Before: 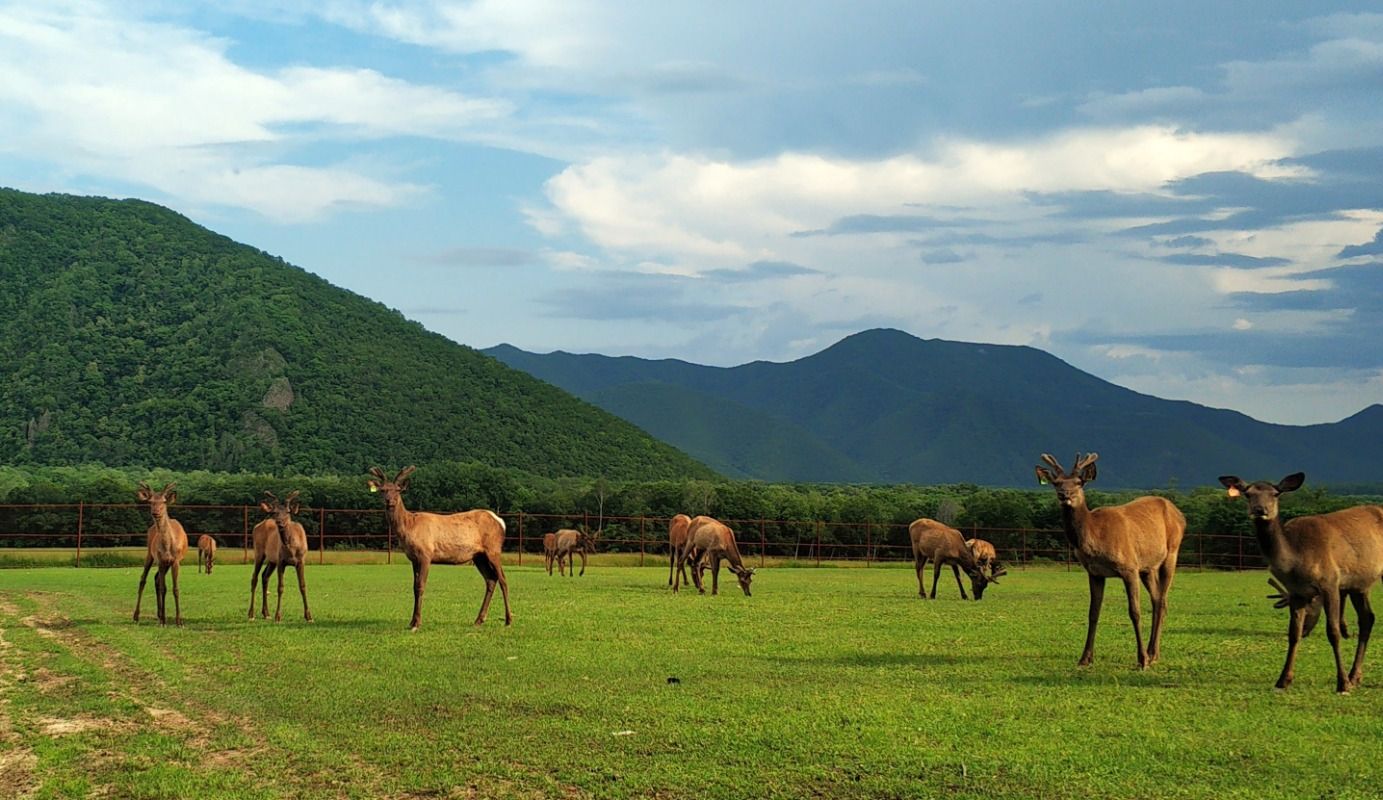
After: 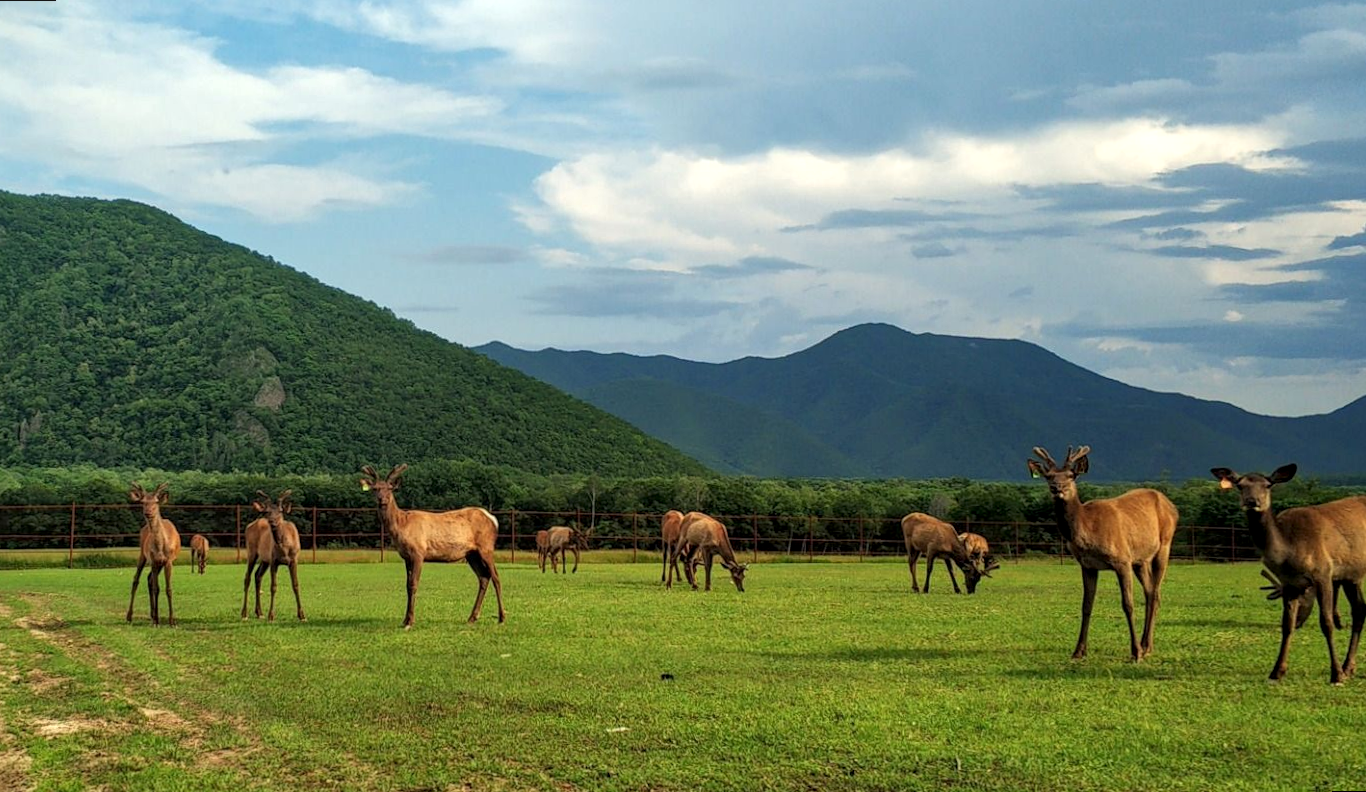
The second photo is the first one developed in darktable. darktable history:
local contrast: on, module defaults
rotate and perspective: rotation -0.45°, automatic cropping original format, crop left 0.008, crop right 0.992, crop top 0.012, crop bottom 0.988
